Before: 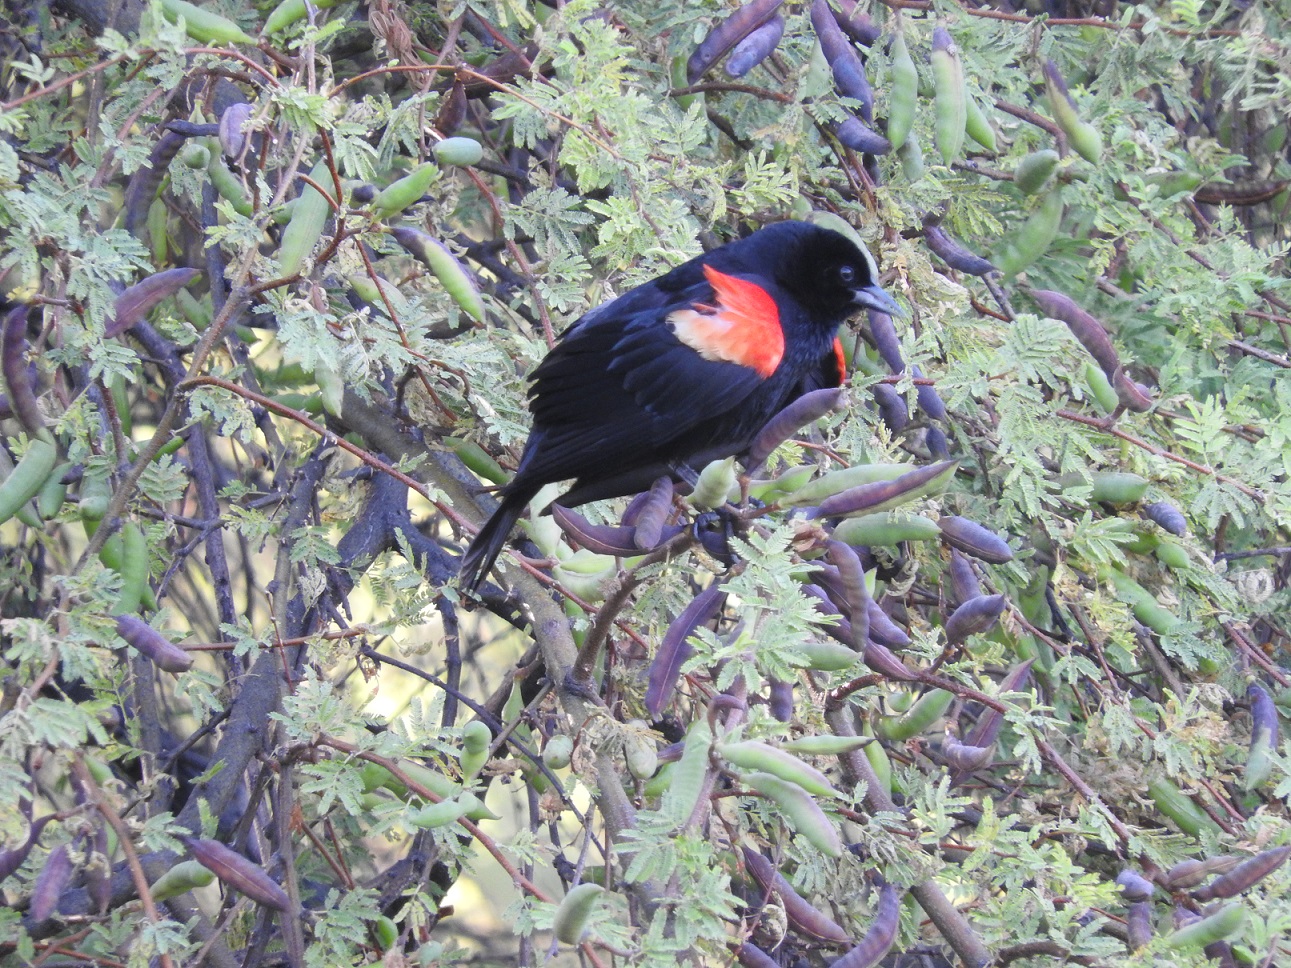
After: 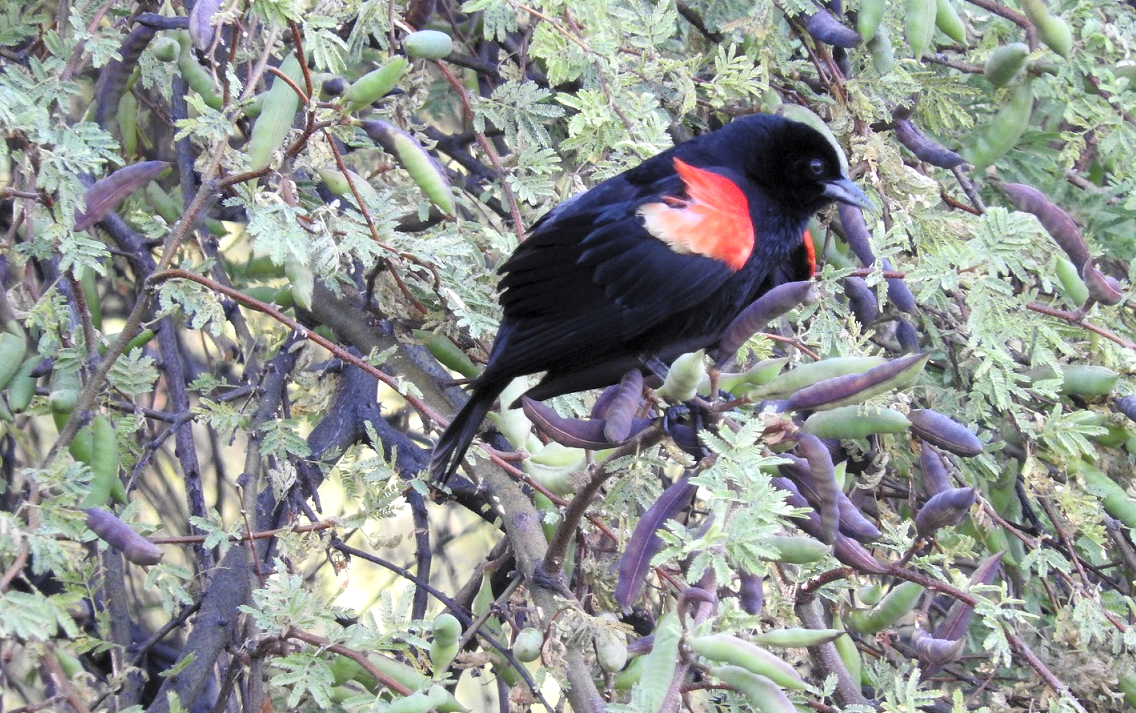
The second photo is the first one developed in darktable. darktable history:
levels: levels [0.062, 0.494, 0.925]
color zones: curves: ch0 [(0, 0.5) (0.143, 0.5) (0.286, 0.456) (0.429, 0.5) (0.571, 0.5) (0.714, 0.5) (0.857, 0.5) (1, 0.5)]; ch1 [(0, 0.5) (0.143, 0.5) (0.286, 0.422) (0.429, 0.5) (0.571, 0.5) (0.714, 0.5) (0.857, 0.5) (1, 0.5)]
crop and rotate: left 2.459%, top 11.078%, right 9.516%, bottom 15.171%
